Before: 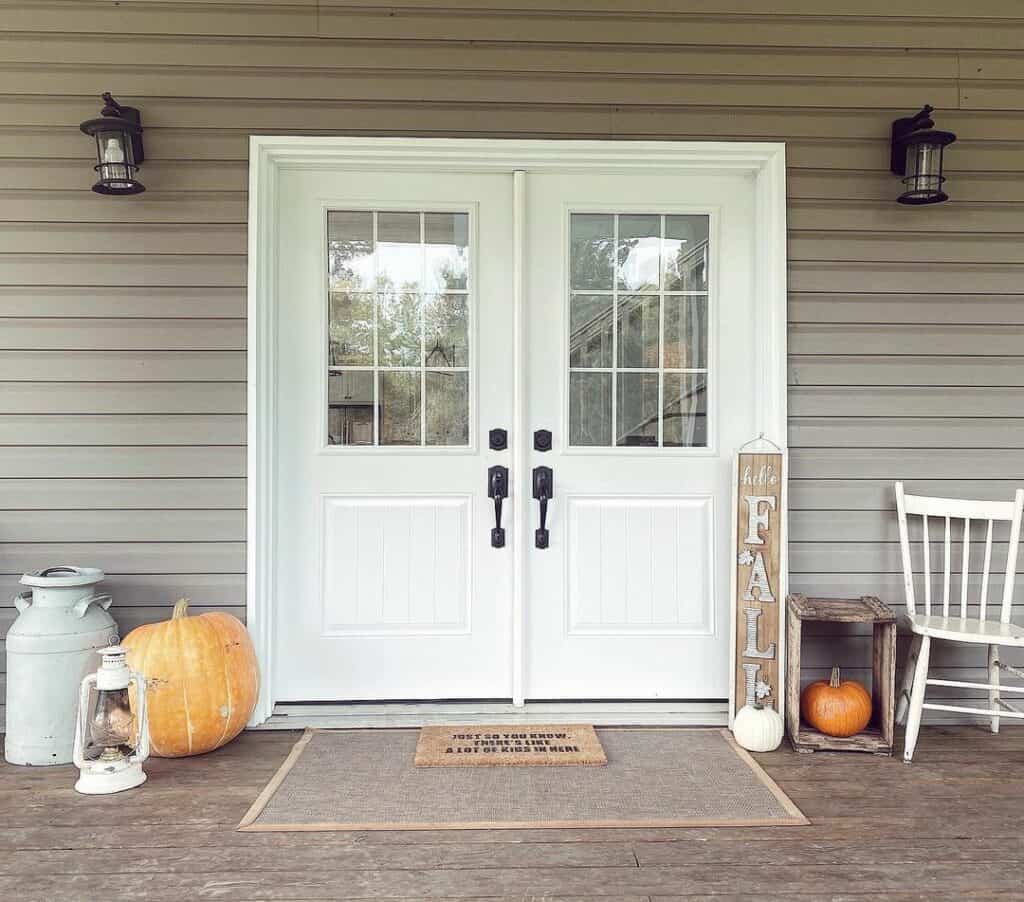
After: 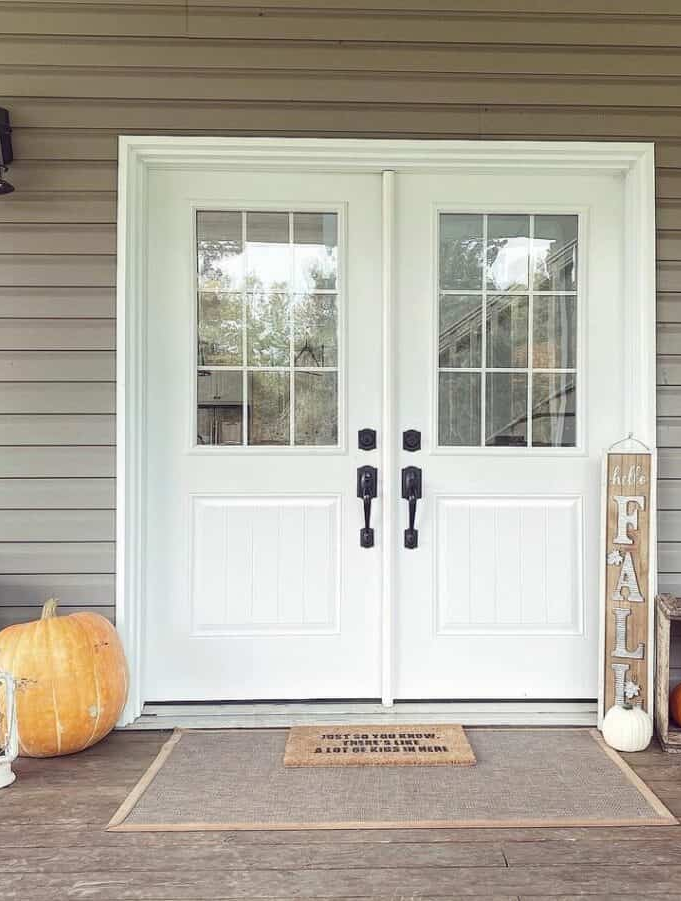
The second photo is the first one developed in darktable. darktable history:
crop and rotate: left 12.867%, right 20.605%
